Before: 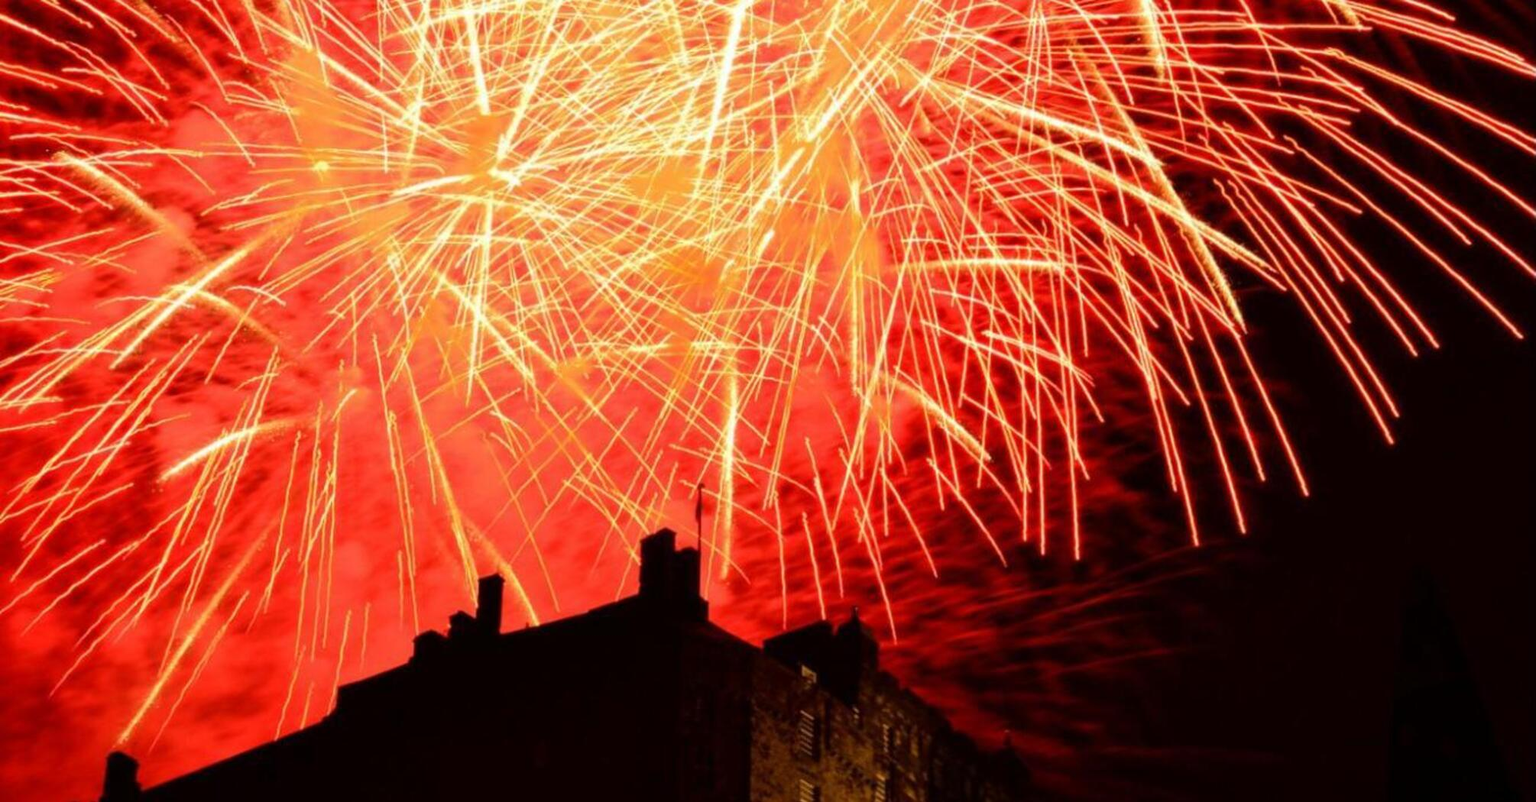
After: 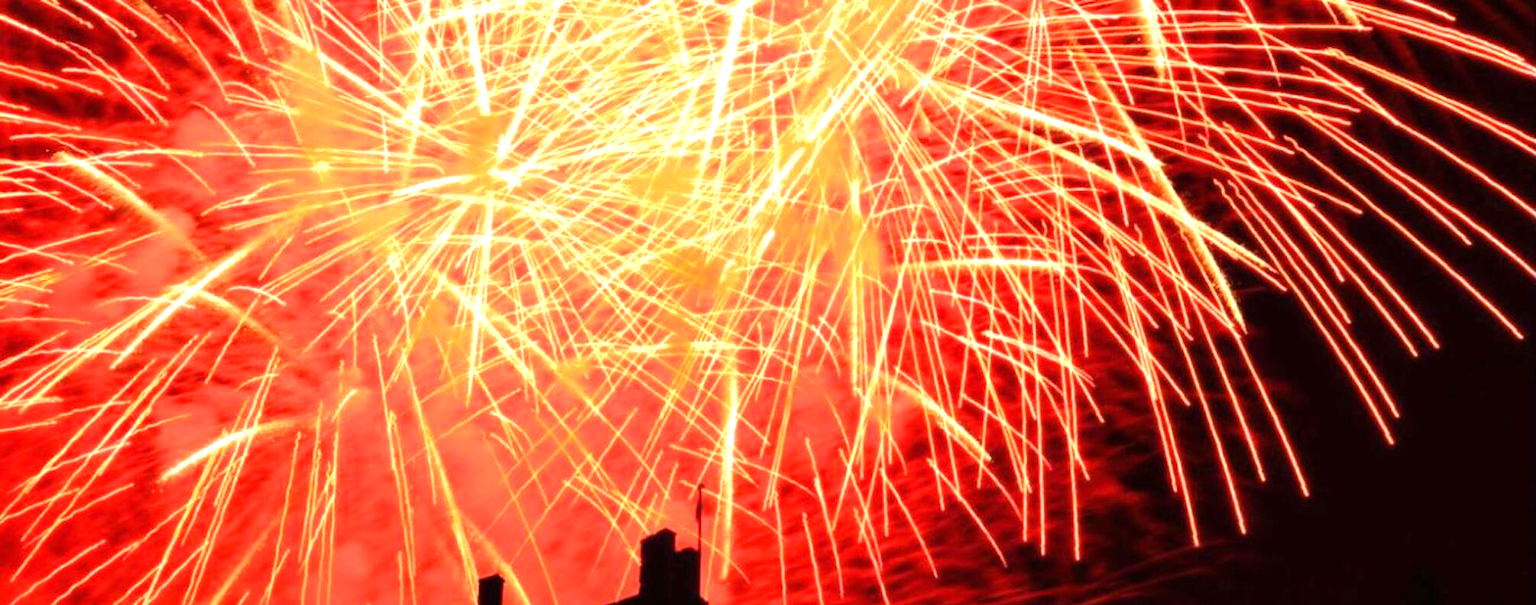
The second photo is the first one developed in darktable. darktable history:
crop: bottom 24.454%
exposure: black level correction 0, exposure 0.693 EV, compensate exposure bias true, compensate highlight preservation false
